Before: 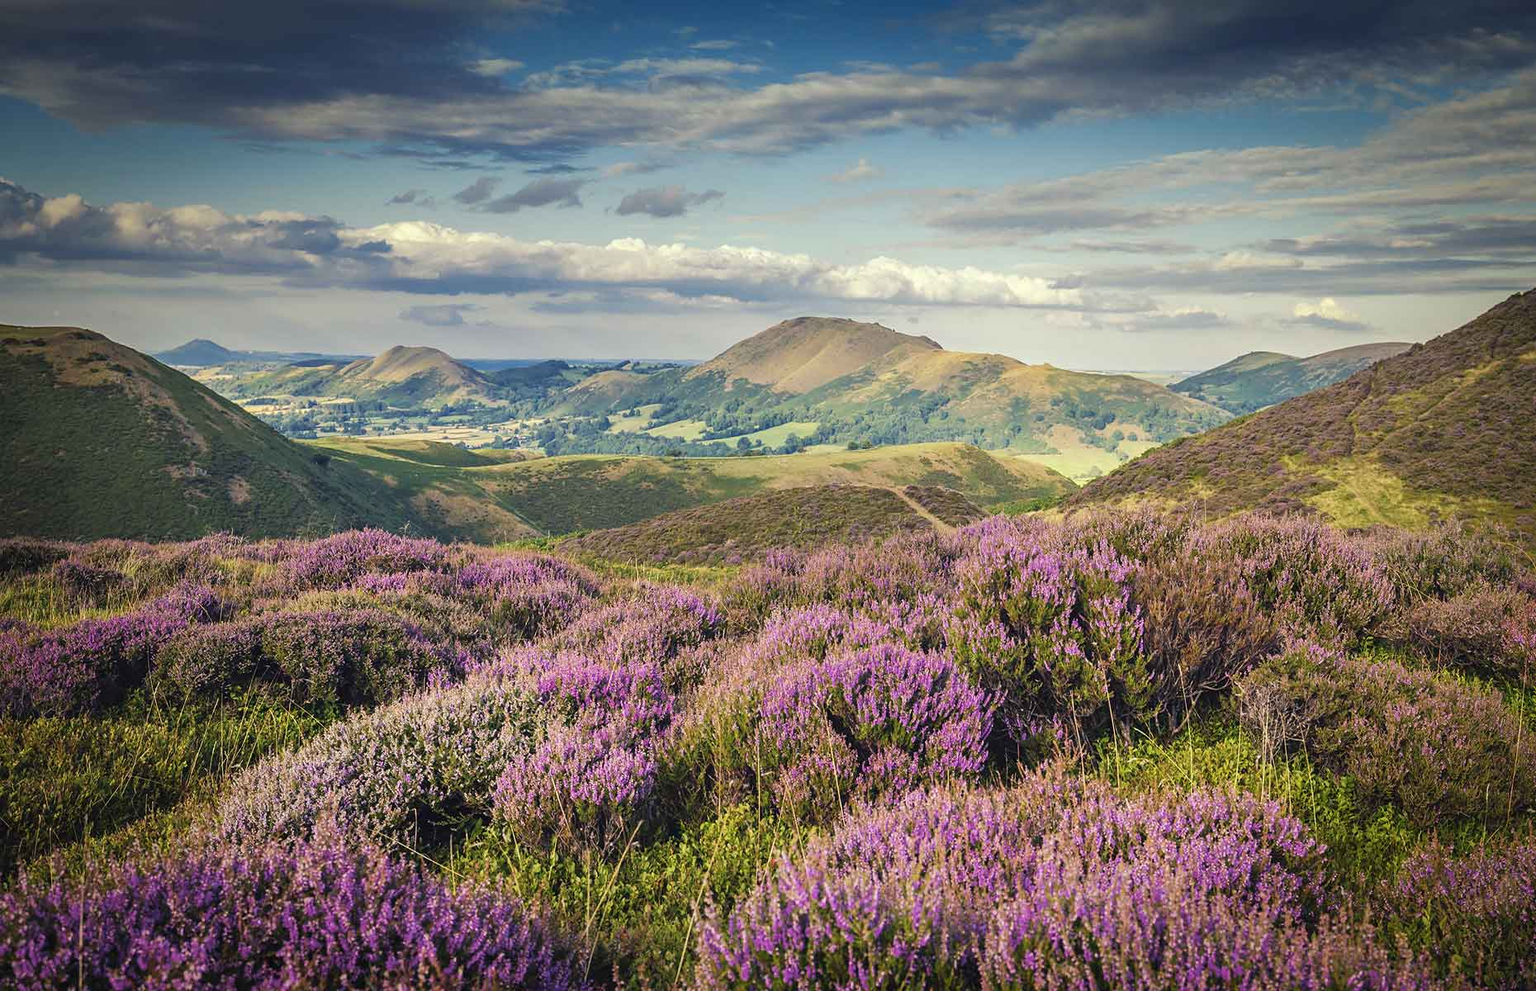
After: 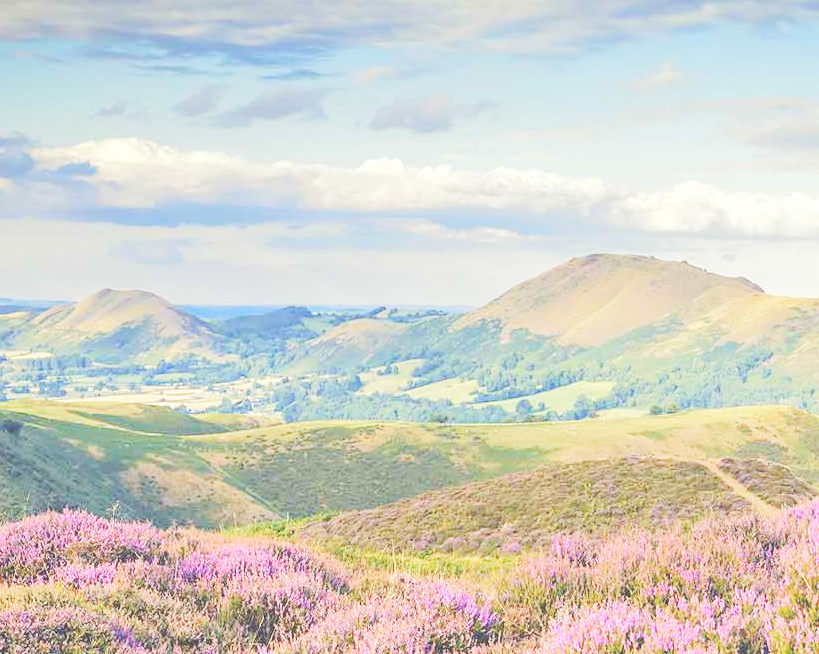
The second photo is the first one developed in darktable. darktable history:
tone curve: curves: ch0 [(0, 0) (0.003, 0.275) (0.011, 0.288) (0.025, 0.309) (0.044, 0.326) (0.069, 0.346) (0.1, 0.37) (0.136, 0.396) (0.177, 0.432) (0.224, 0.473) (0.277, 0.516) (0.335, 0.566) (0.399, 0.611) (0.468, 0.661) (0.543, 0.711) (0.623, 0.761) (0.709, 0.817) (0.801, 0.867) (0.898, 0.911) (1, 1)], color space Lab, independent channels, preserve colors none
crop: left 20.311%, top 10.891%, right 35.605%, bottom 34.567%
base curve: curves: ch0 [(0, 0) (0.008, 0.007) (0.022, 0.029) (0.048, 0.089) (0.092, 0.197) (0.191, 0.399) (0.275, 0.534) (0.357, 0.65) (0.477, 0.78) (0.542, 0.833) (0.799, 0.973) (1, 1)], preserve colors none
